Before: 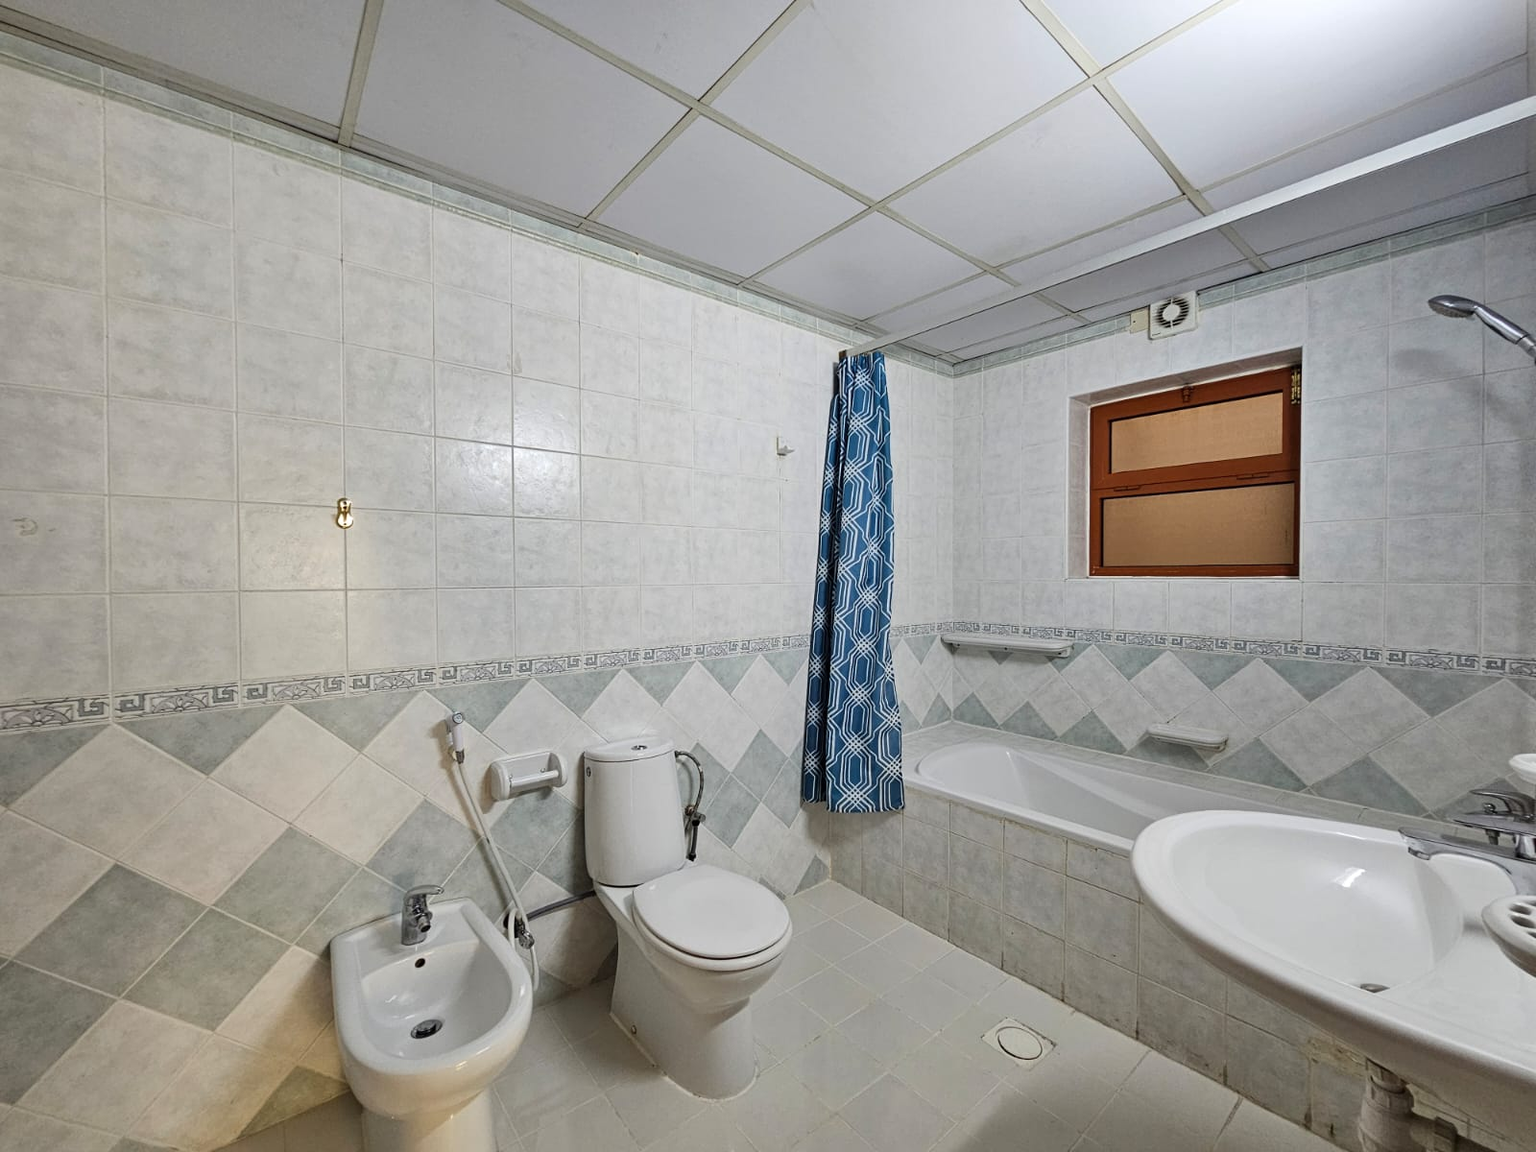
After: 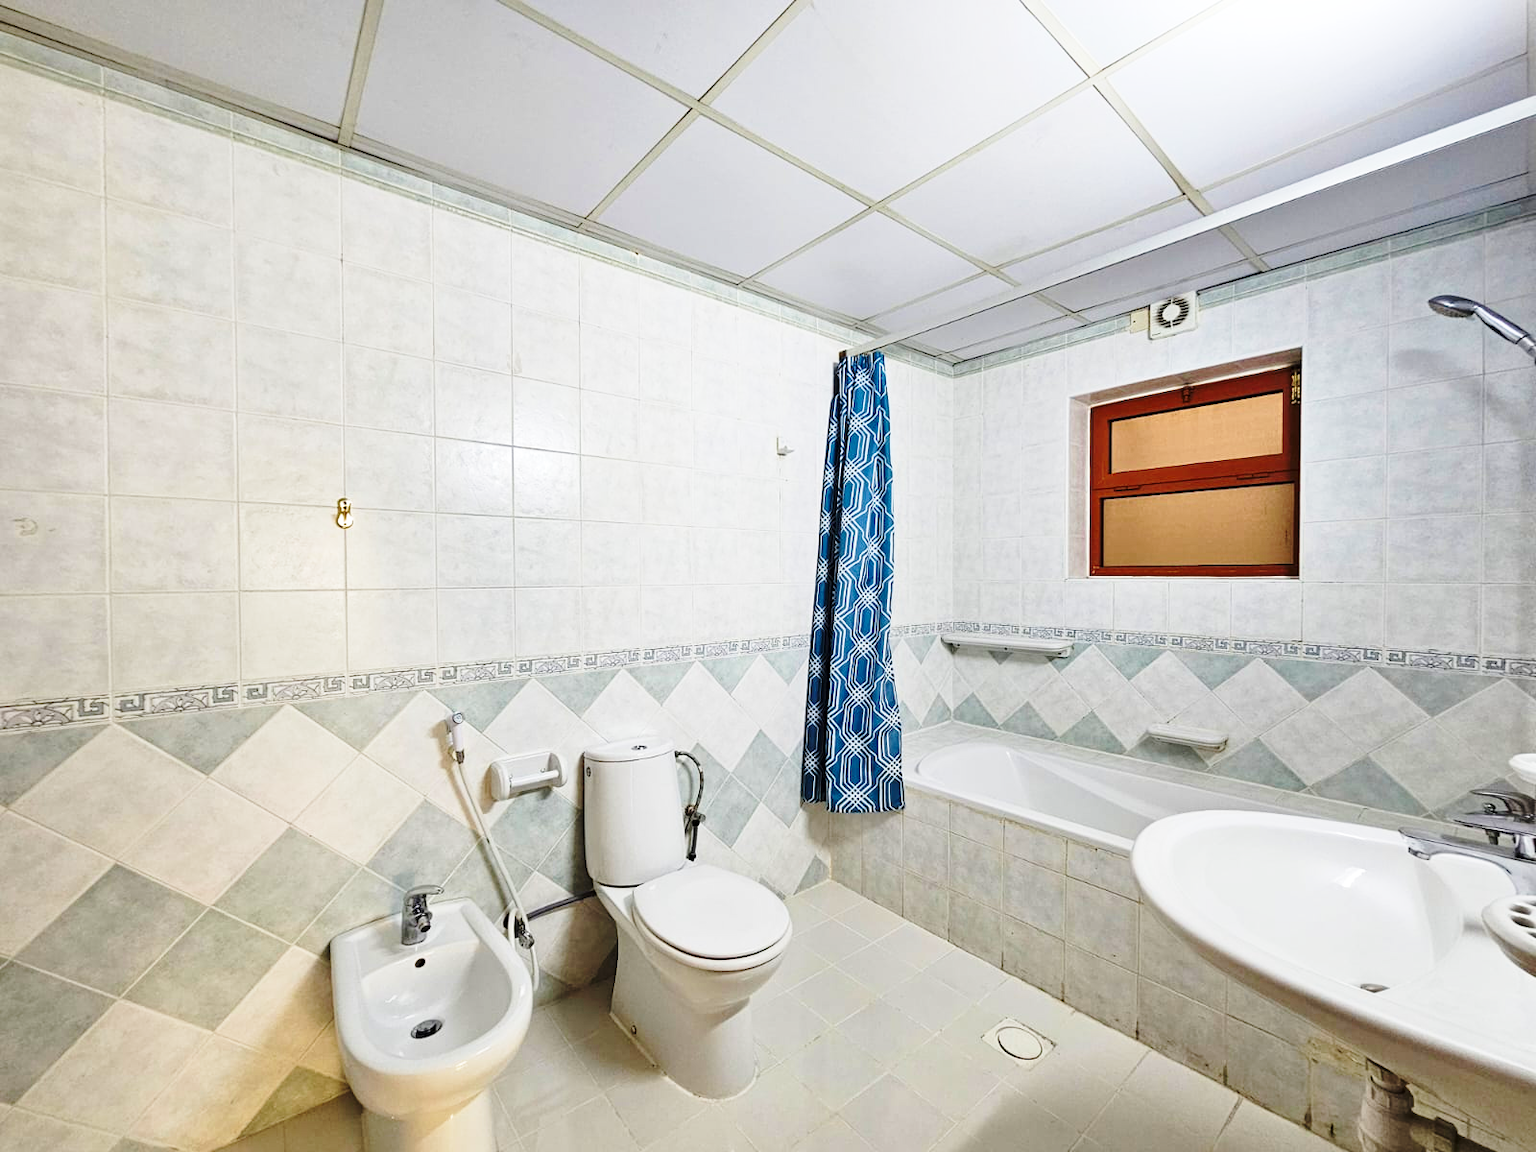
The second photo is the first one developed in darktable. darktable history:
velvia: on, module defaults
base curve: curves: ch0 [(0, 0) (0.036, 0.037) (0.121, 0.228) (0.46, 0.76) (0.859, 0.983) (1, 1)], preserve colors none
